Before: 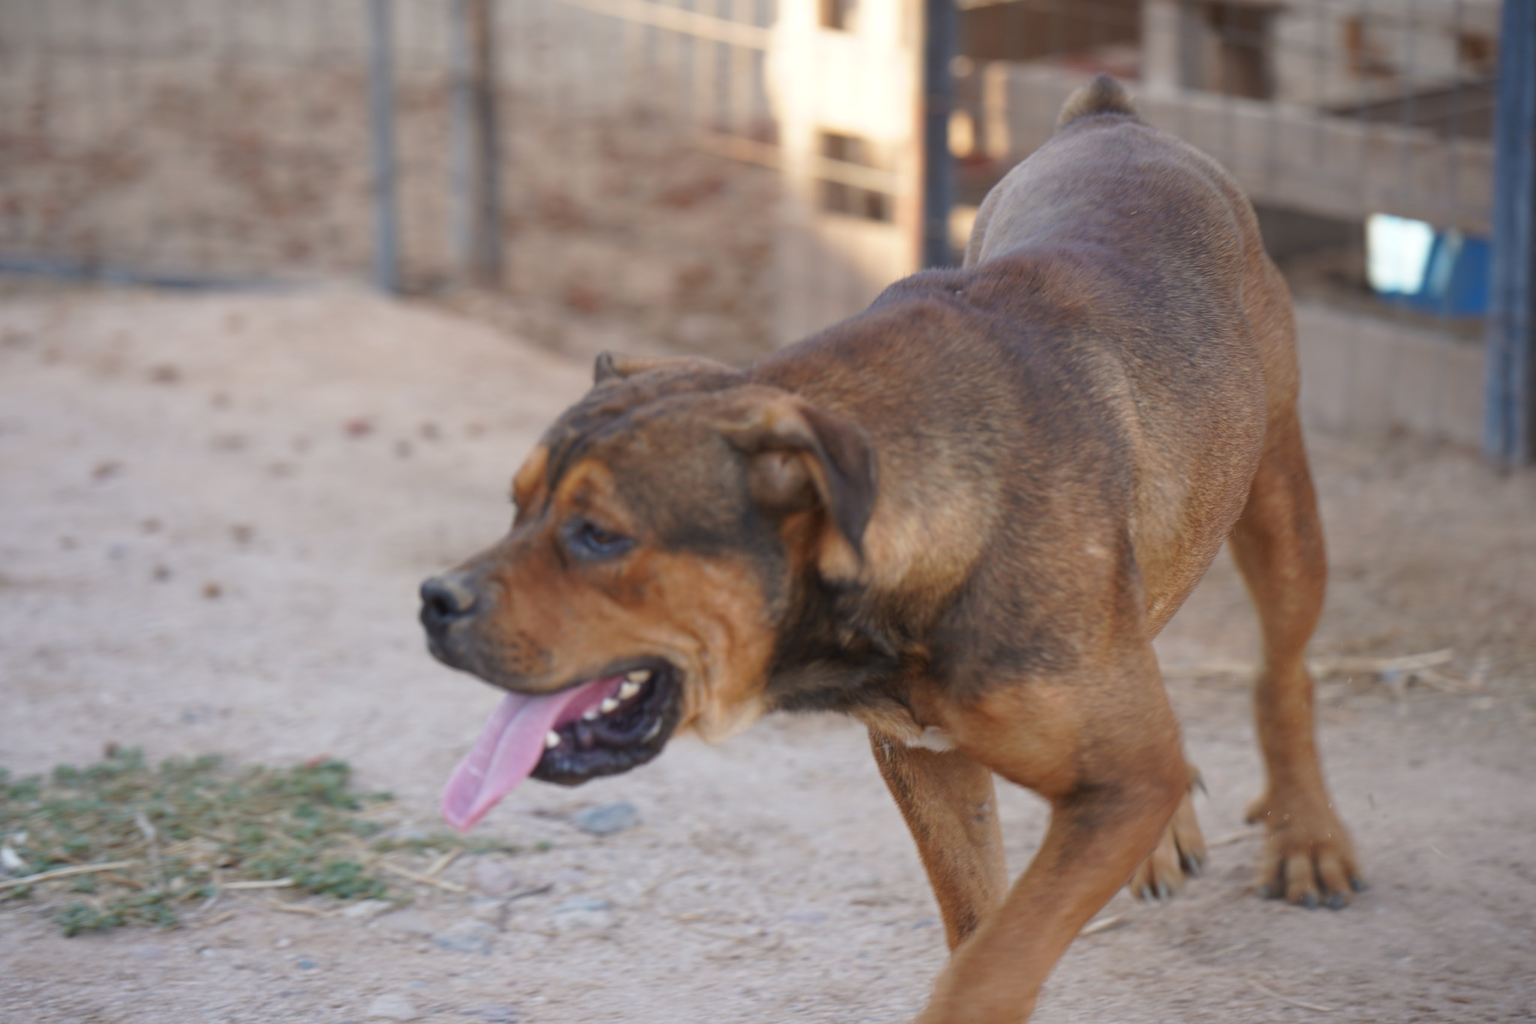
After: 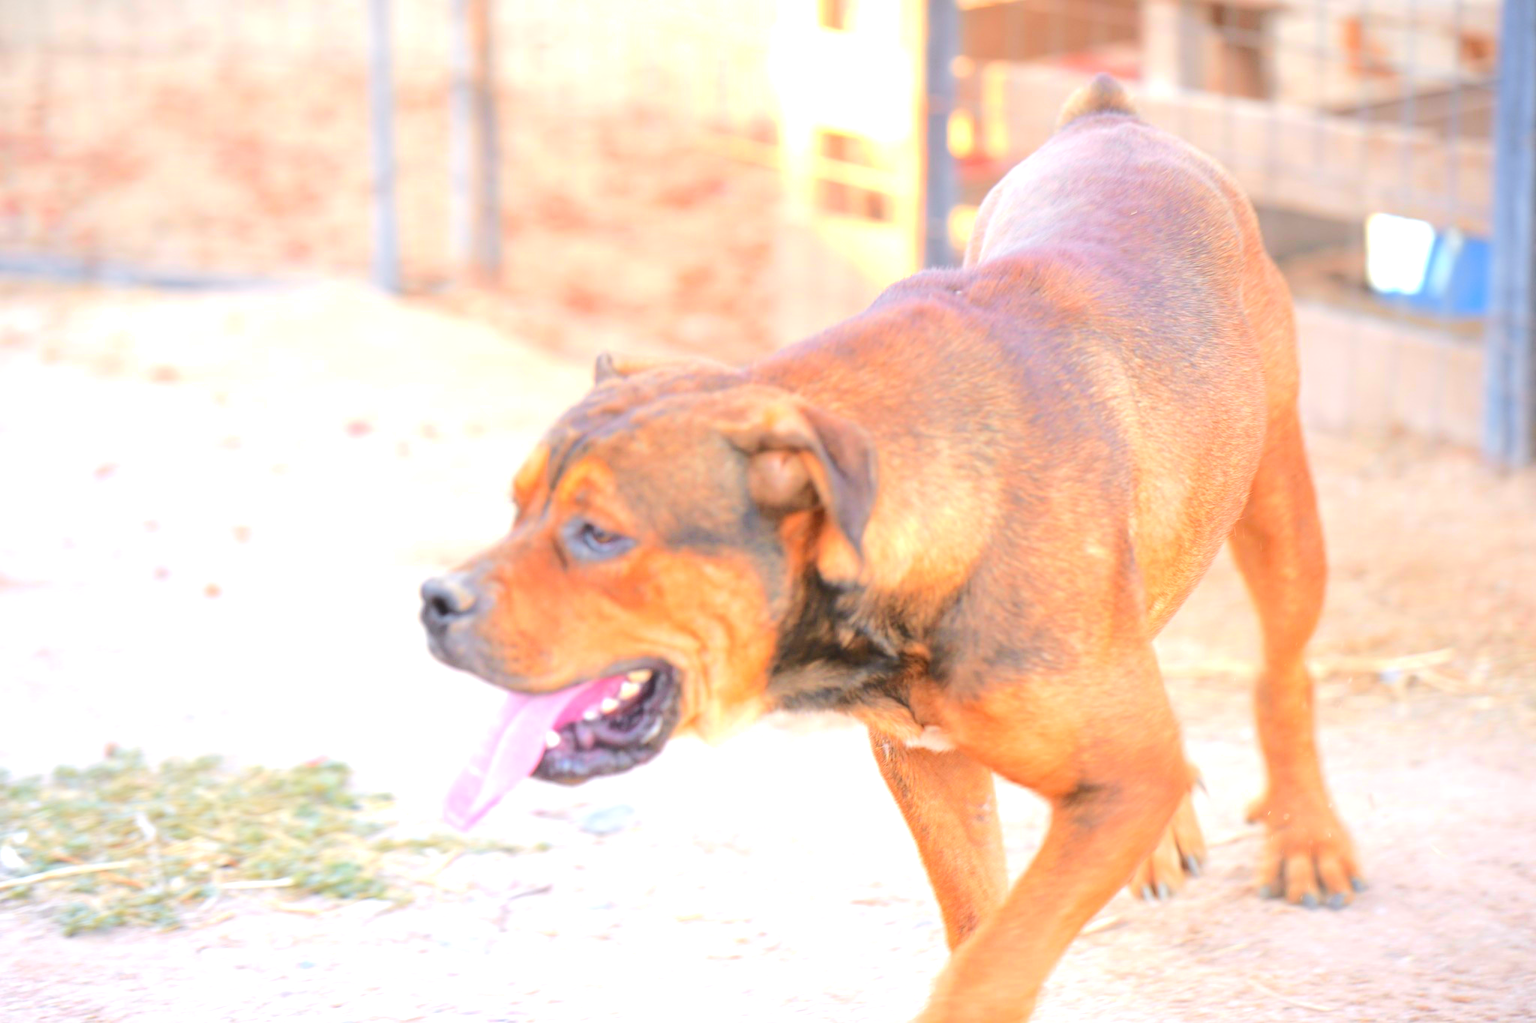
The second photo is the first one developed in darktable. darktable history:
exposure: black level correction 0, exposure 1.1 EV, compensate highlight preservation false
tone equalizer: -8 EV -0.77 EV, -7 EV -0.695 EV, -6 EV -0.614 EV, -5 EV -0.386 EV, -3 EV 0.379 EV, -2 EV 0.6 EV, -1 EV 0.691 EV, +0 EV 0.733 EV
tone curve: curves: ch0 [(0, 0) (0.239, 0.248) (0.508, 0.606) (0.828, 0.878) (1, 1)]; ch1 [(0, 0) (0.401, 0.42) (0.442, 0.47) (0.492, 0.498) (0.511, 0.516) (0.555, 0.586) (0.681, 0.739) (1, 1)]; ch2 [(0, 0) (0.411, 0.433) (0.5, 0.504) (0.545, 0.574) (1, 1)], color space Lab, independent channels
color balance rgb: perceptual saturation grading › global saturation 16.19%, perceptual brilliance grading › mid-tones 9.693%, perceptual brilliance grading › shadows 14.169%, contrast -10.317%
